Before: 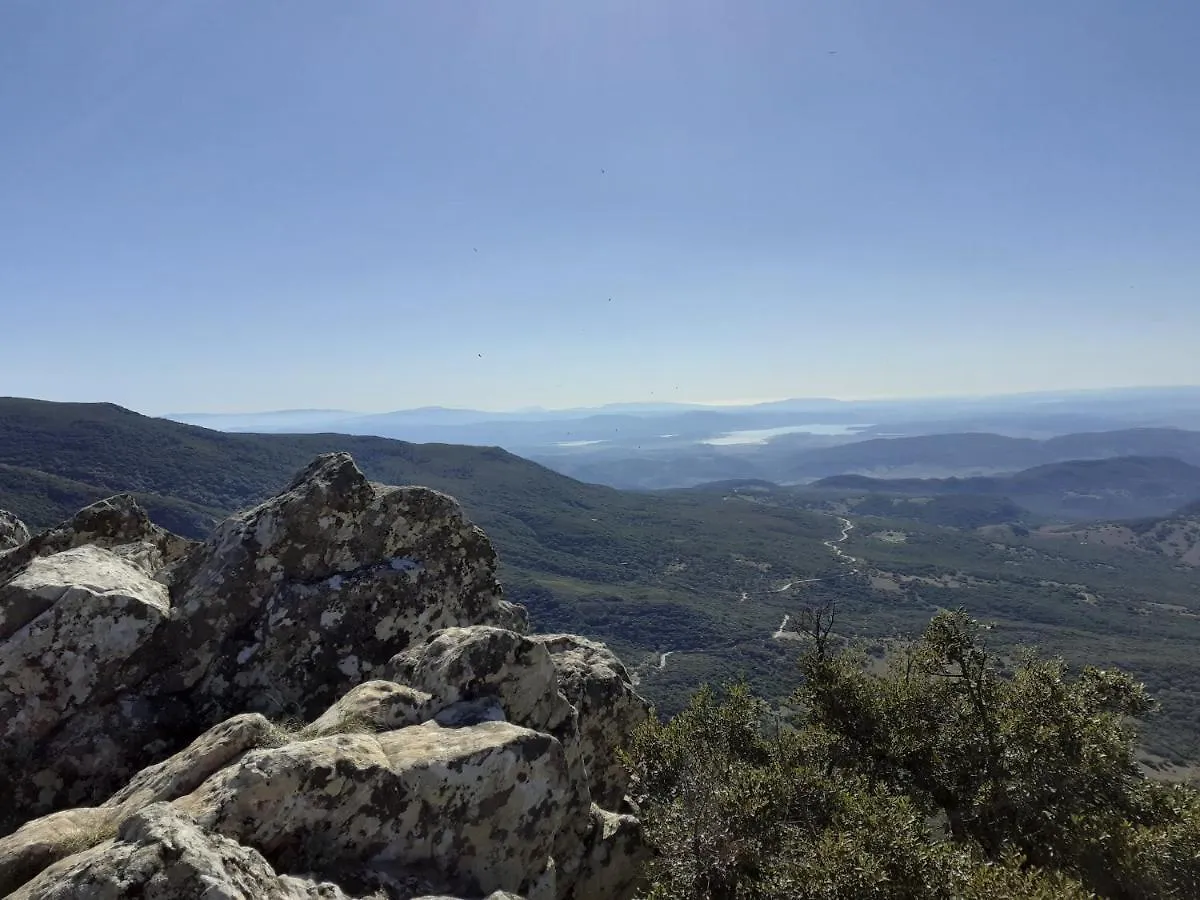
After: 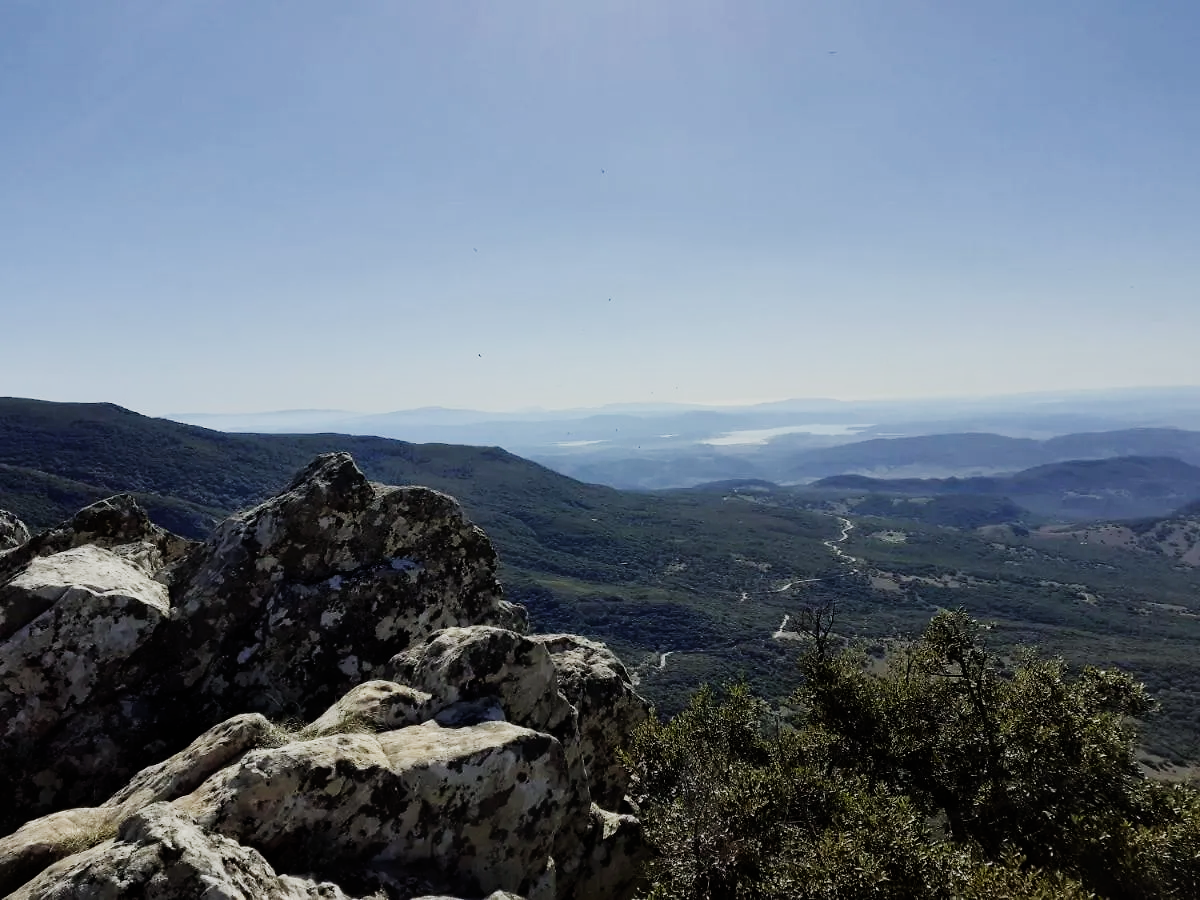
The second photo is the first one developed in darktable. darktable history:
white balance: emerald 1
sigmoid: contrast 1.7, skew -0.1, preserve hue 0%, red attenuation 0.1, red rotation 0.035, green attenuation 0.1, green rotation -0.017, blue attenuation 0.15, blue rotation -0.052, base primaries Rec2020
